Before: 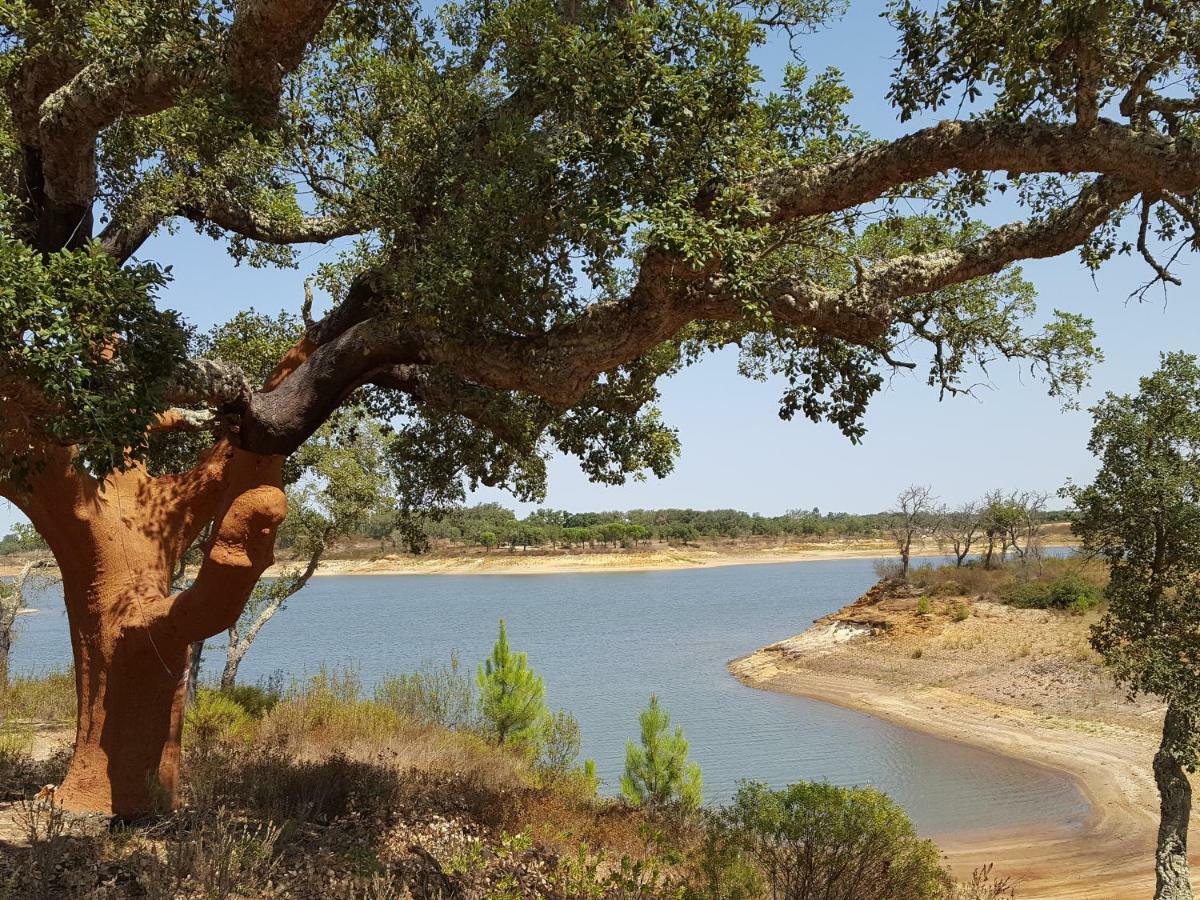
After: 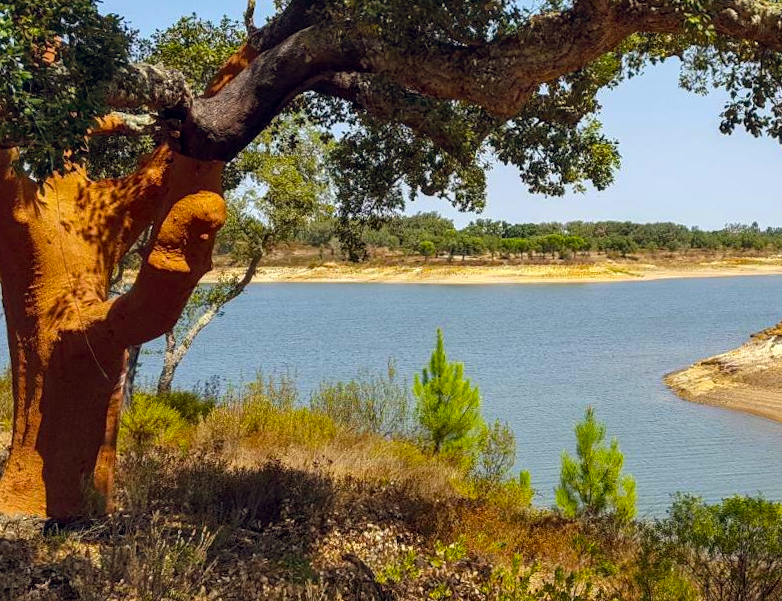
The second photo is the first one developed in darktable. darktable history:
crop and rotate: angle -0.915°, left 4.064%, top 31.753%, right 29.305%
color balance rgb: global offset › chroma 0.068%, global offset › hue 254.34°, perceptual saturation grading › global saturation 42.724%, global vibrance 11.095%
local contrast: detail 130%
